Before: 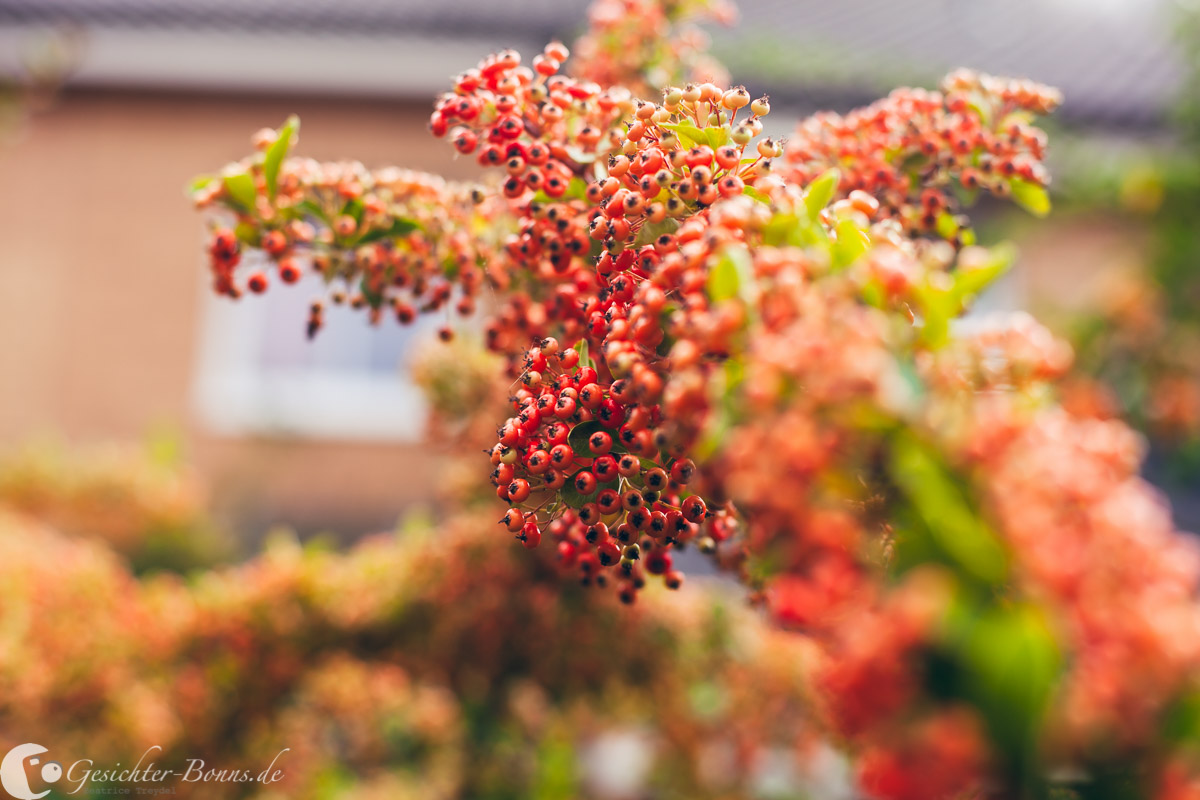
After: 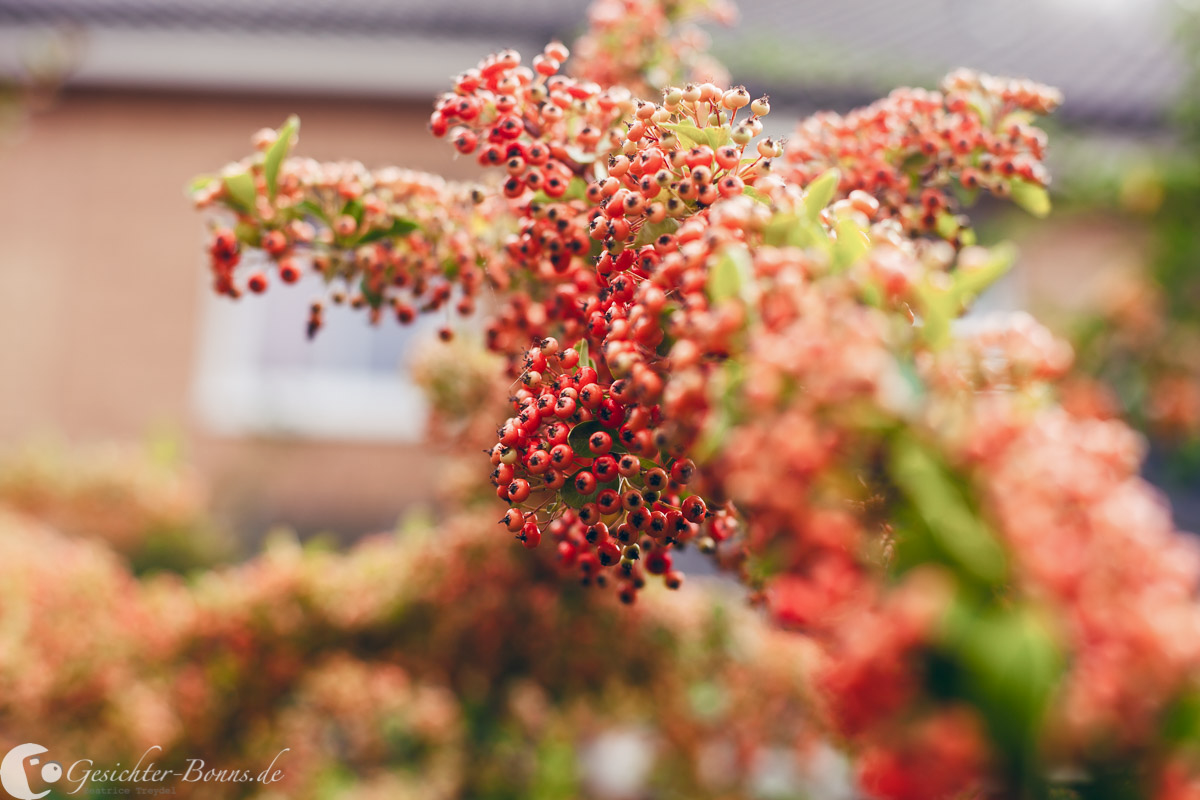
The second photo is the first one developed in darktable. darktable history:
color balance rgb: perceptual saturation grading › global saturation 0.392%, perceptual saturation grading › highlights -31.749%, perceptual saturation grading › mid-tones 5.464%, perceptual saturation grading › shadows 17.049%
